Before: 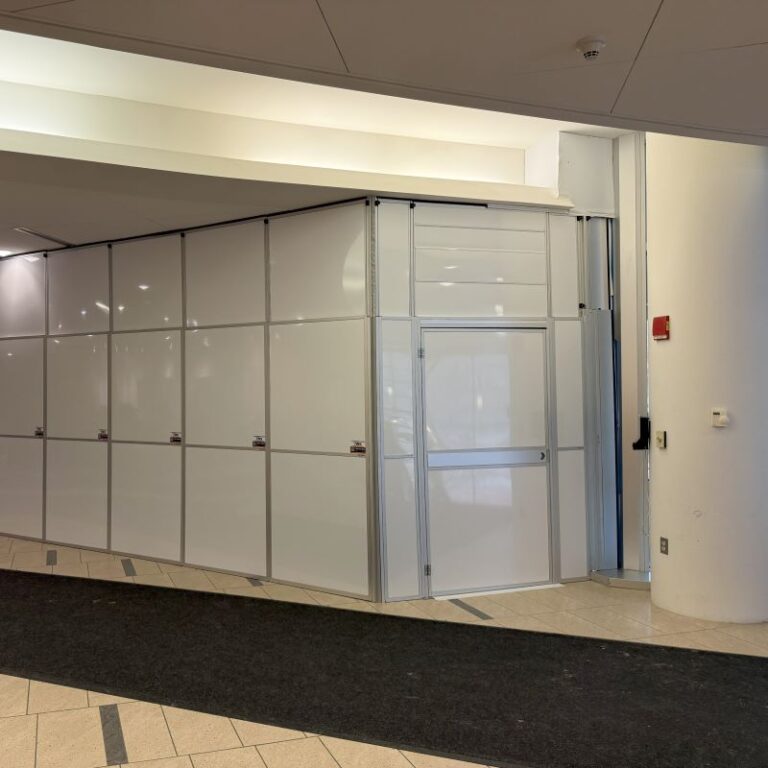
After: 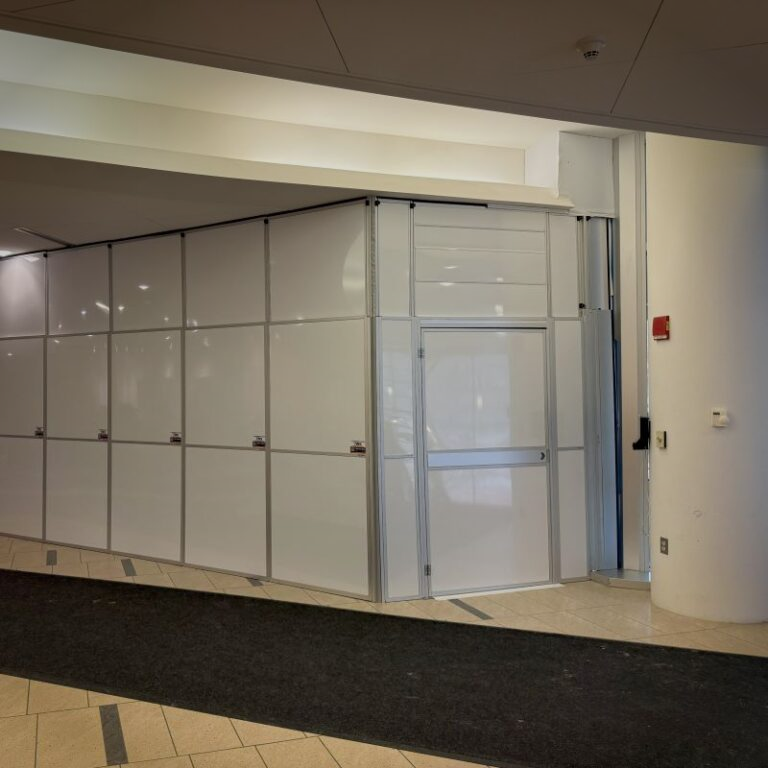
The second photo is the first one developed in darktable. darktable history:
vignetting: fall-off start 88.53%, fall-off radius 44.2%, saturation 0.376, width/height ratio 1.161
graduated density: on, module defaults
